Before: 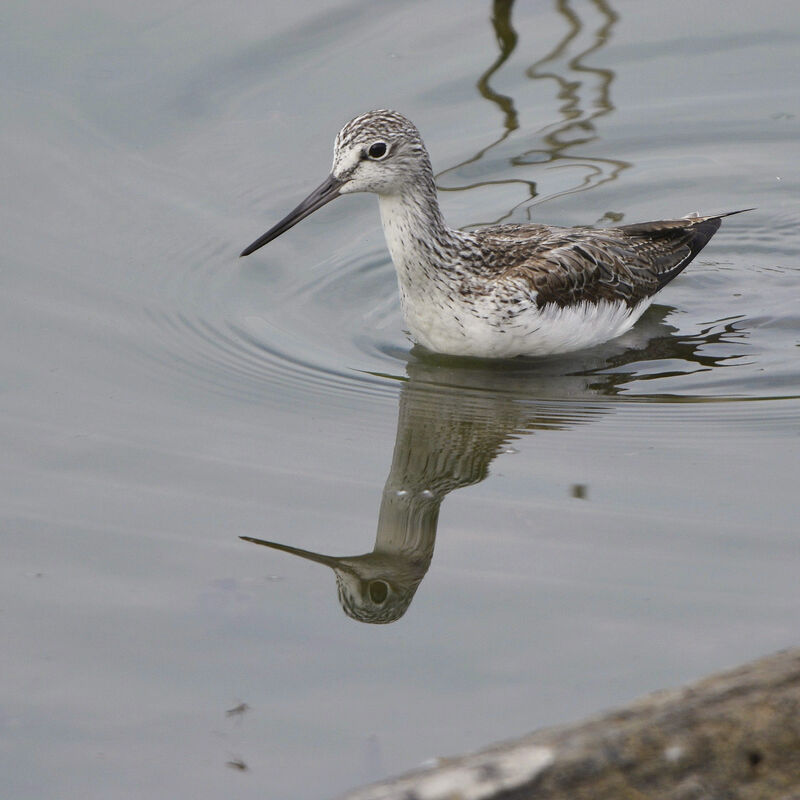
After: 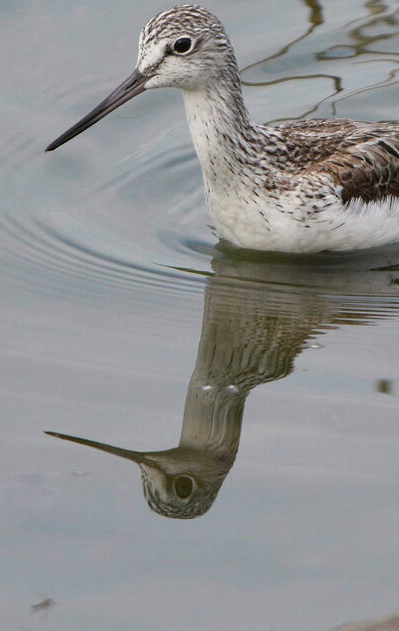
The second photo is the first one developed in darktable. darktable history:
crop and rotate: angle 0.018°, left 24.388%, top 13.184%, right 25.681%, bottom 7.836%
